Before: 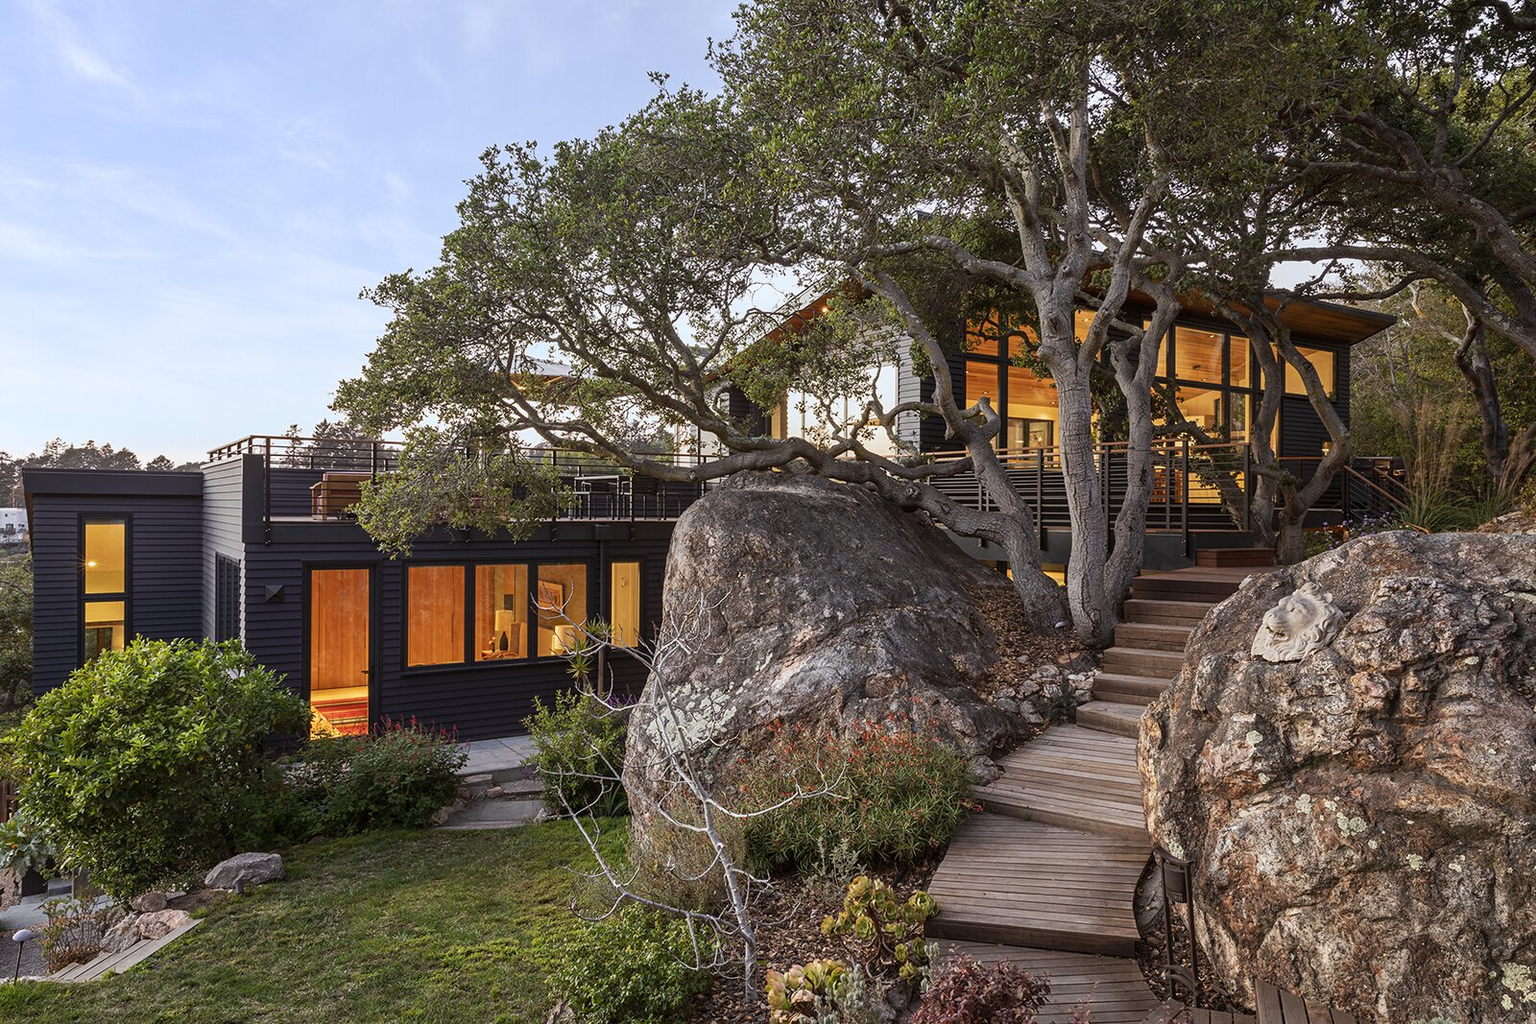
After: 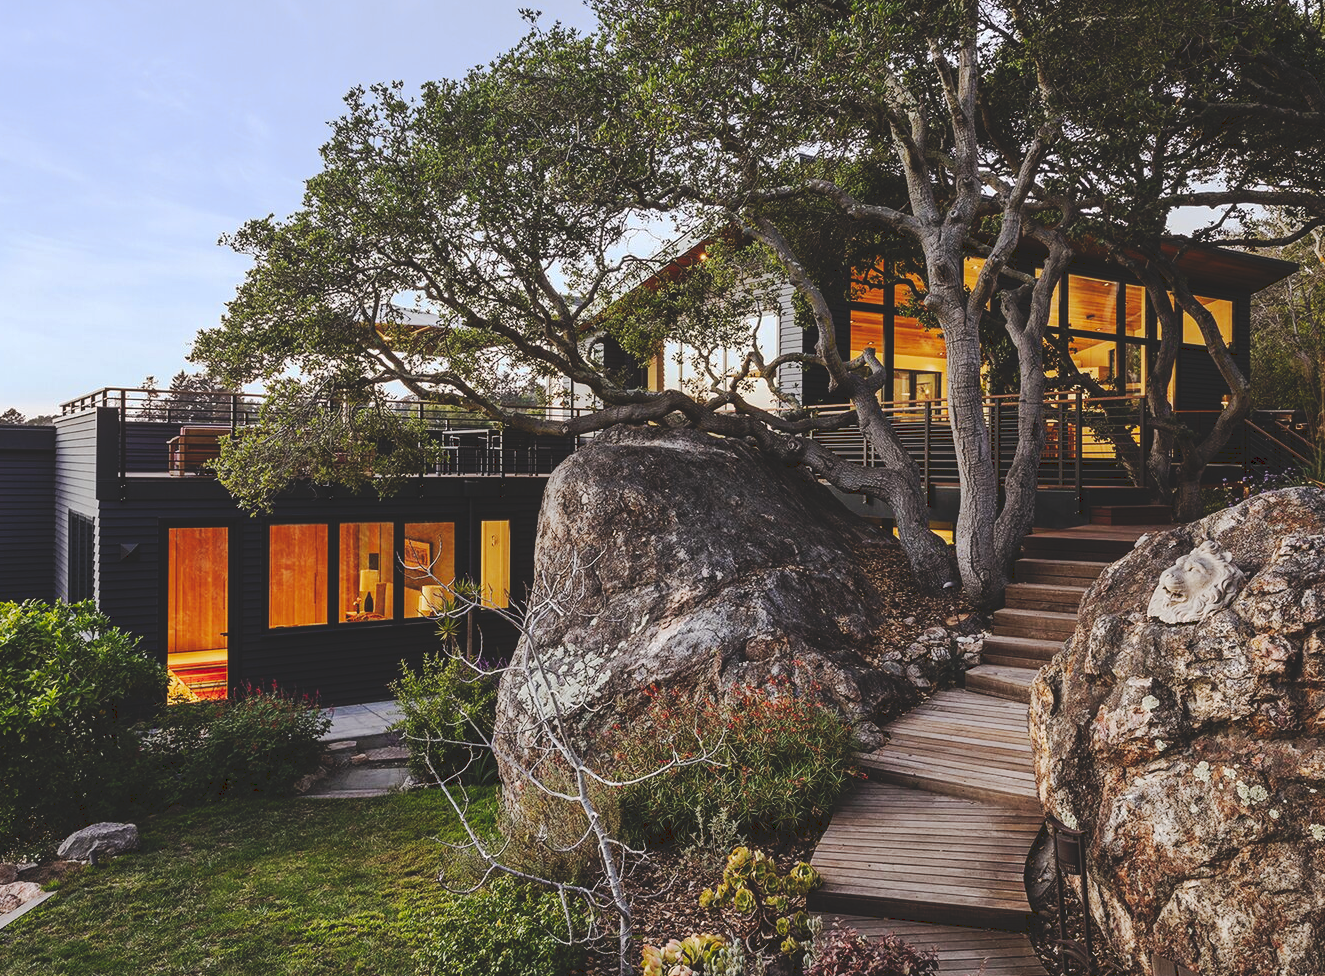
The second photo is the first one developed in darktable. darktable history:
tone curve: curves: ch0 [(0, 0) (0.003, 0.132) (0.011, 0.136) (0.025, 0.14) (0.044, 0.147) (0.069, 0.149) (0.1, 0.156) (0.136, 0.163) (0.177, 0.177) (0.224, 0.2) (0.277, 0.251) (0.335, 0.311) (0.399, 0.387) (0.468, 0.487) (0.543, 0.585) (0.623, 0.675) (0.709, 0.742) (0.801, 0.81) (0.898, 0.867) (1, 1)], preserve colors none
crop: left 9.807%, top 6.259%, right 7.334%, bottom 2.177%
haze removal: strength 0.02, distance 0.25, compatibility mode true, adaptive false
